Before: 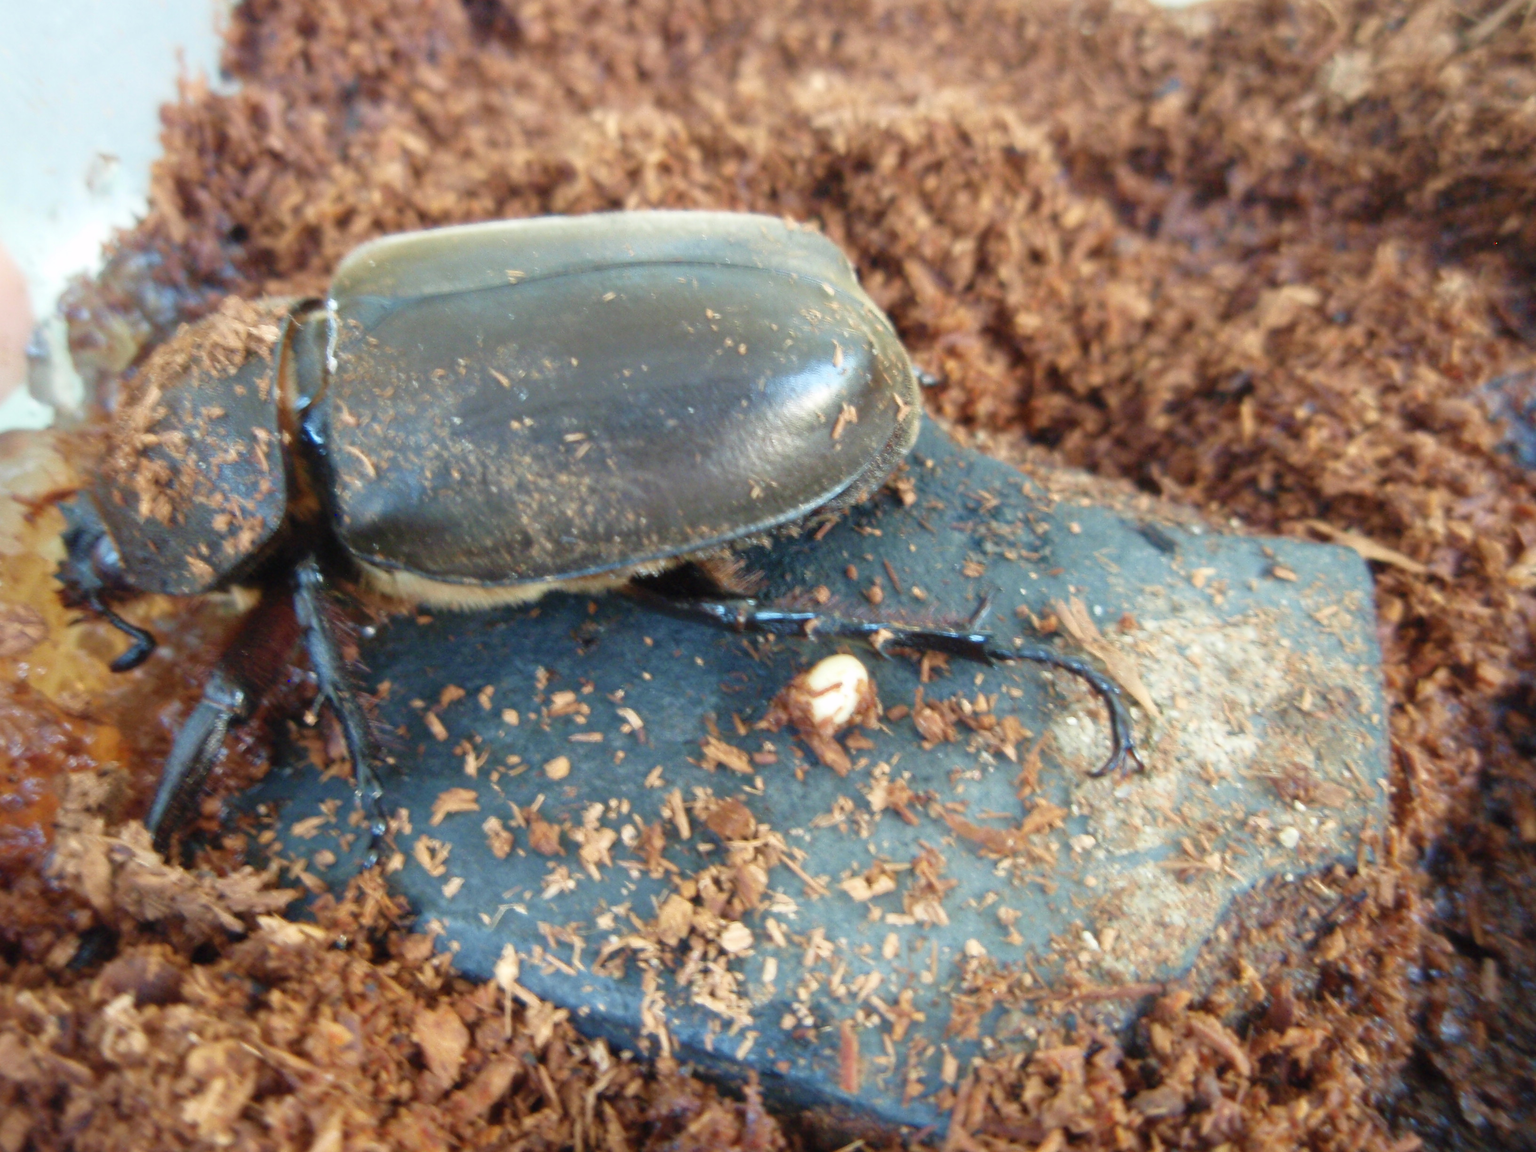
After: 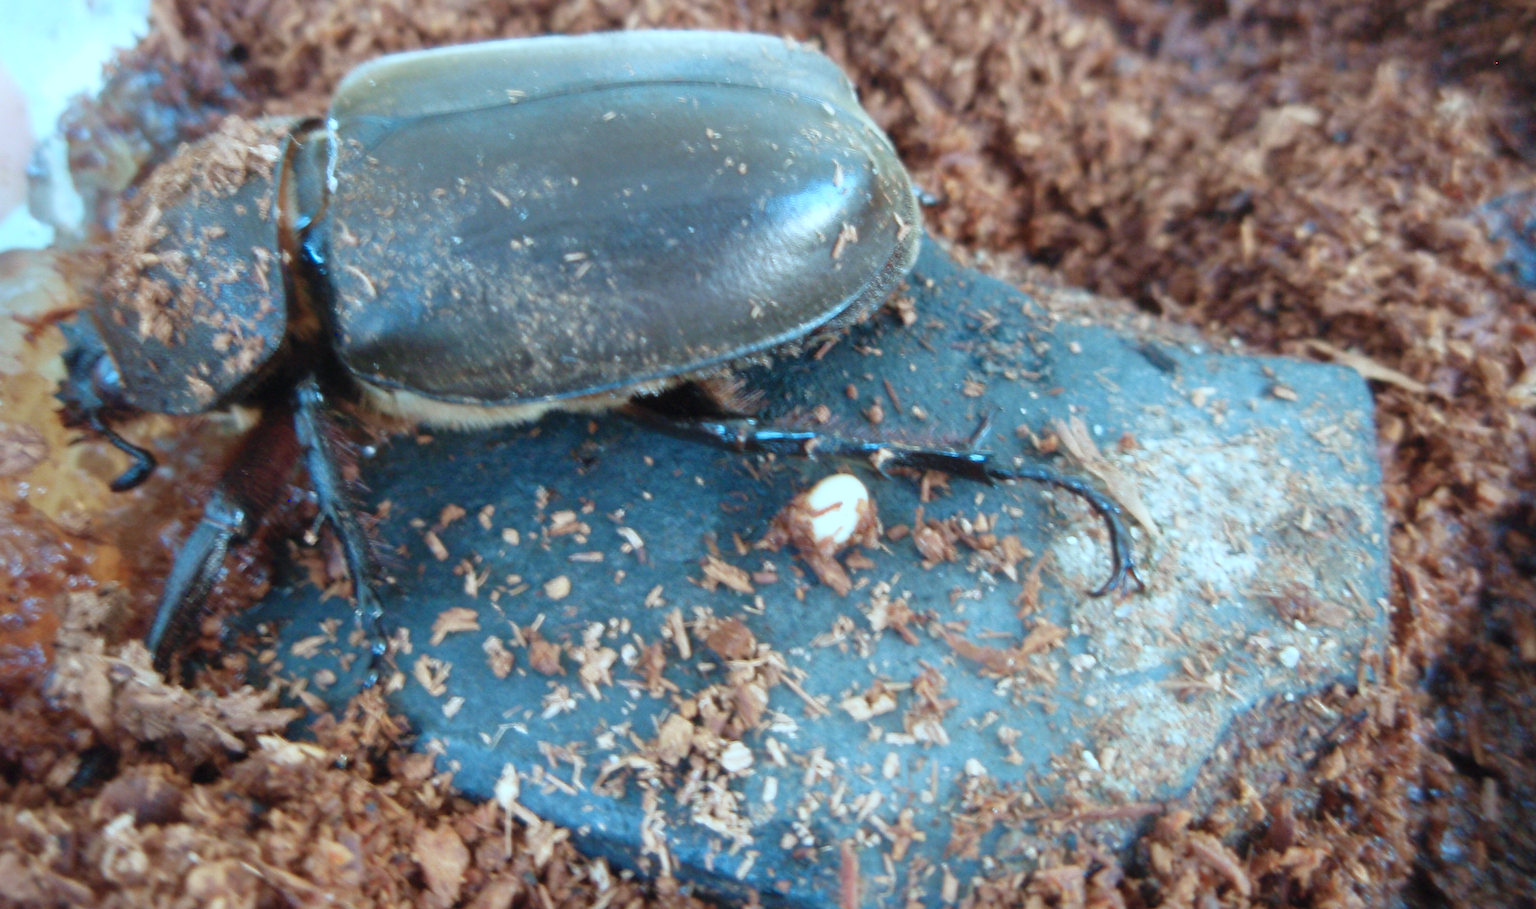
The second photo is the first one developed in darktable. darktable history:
crop and rotate: top 15.693%, bottom 5.372%
contrast brightness saturation: saturation -0.058
color correction: highlights a* -9.6, highlights b* -21.74
